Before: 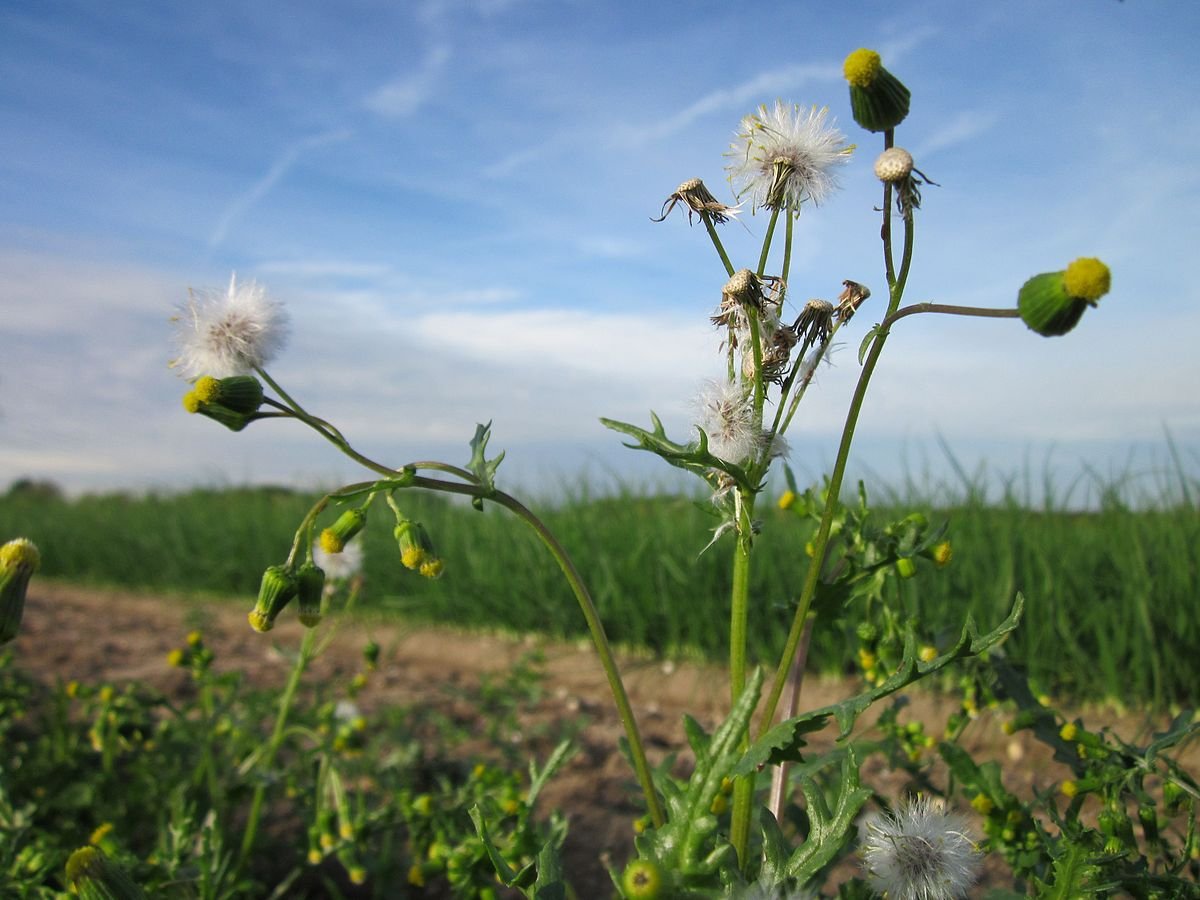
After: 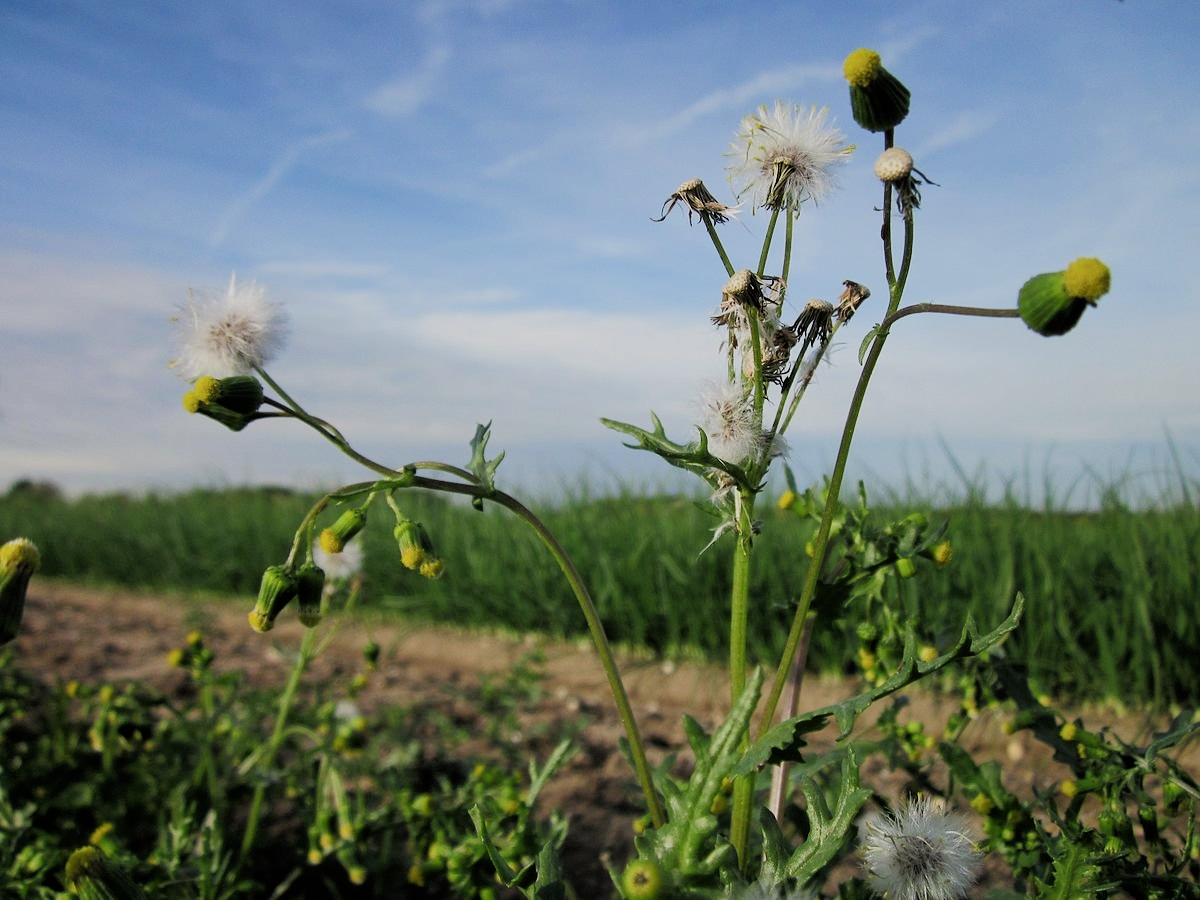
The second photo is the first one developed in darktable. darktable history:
color balance rgb: perceptual saturation grading › global saturation -0.31%, global vibrance -8%, contrast -13%, saturation formula JzAzBz (2021)
filmic rgb: black relative exposure -5 EV, hardness 2.88, contrast 1.3, highlights saturation mix -30%
